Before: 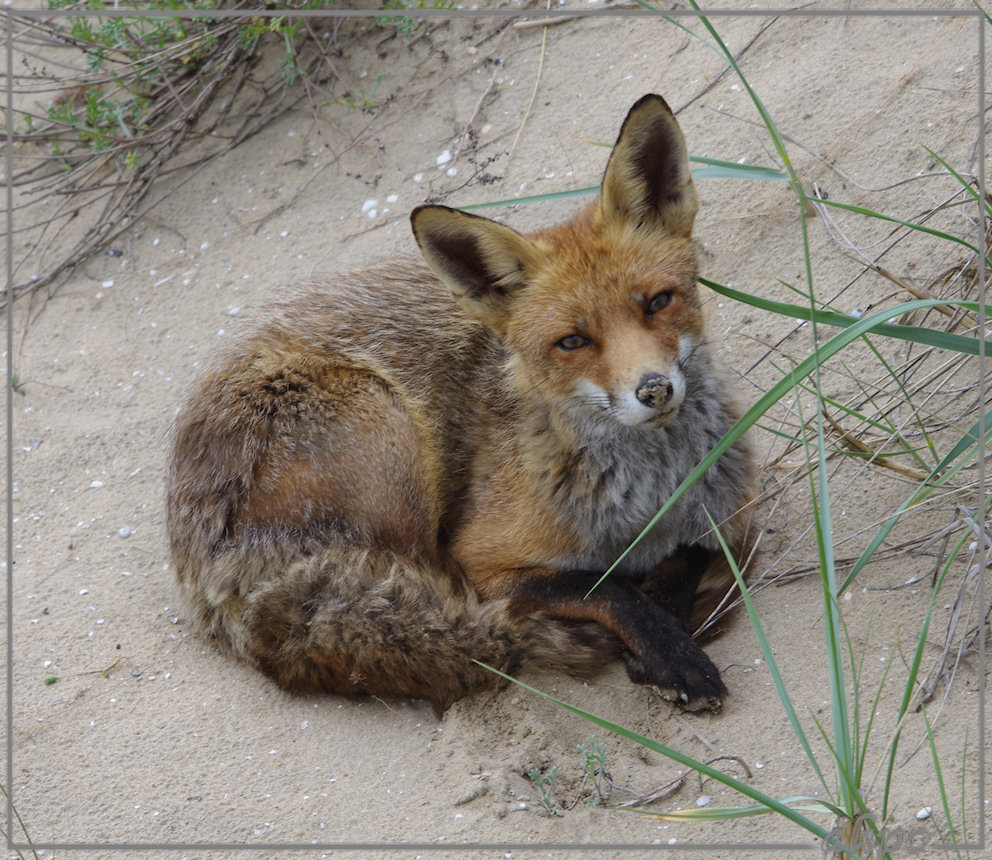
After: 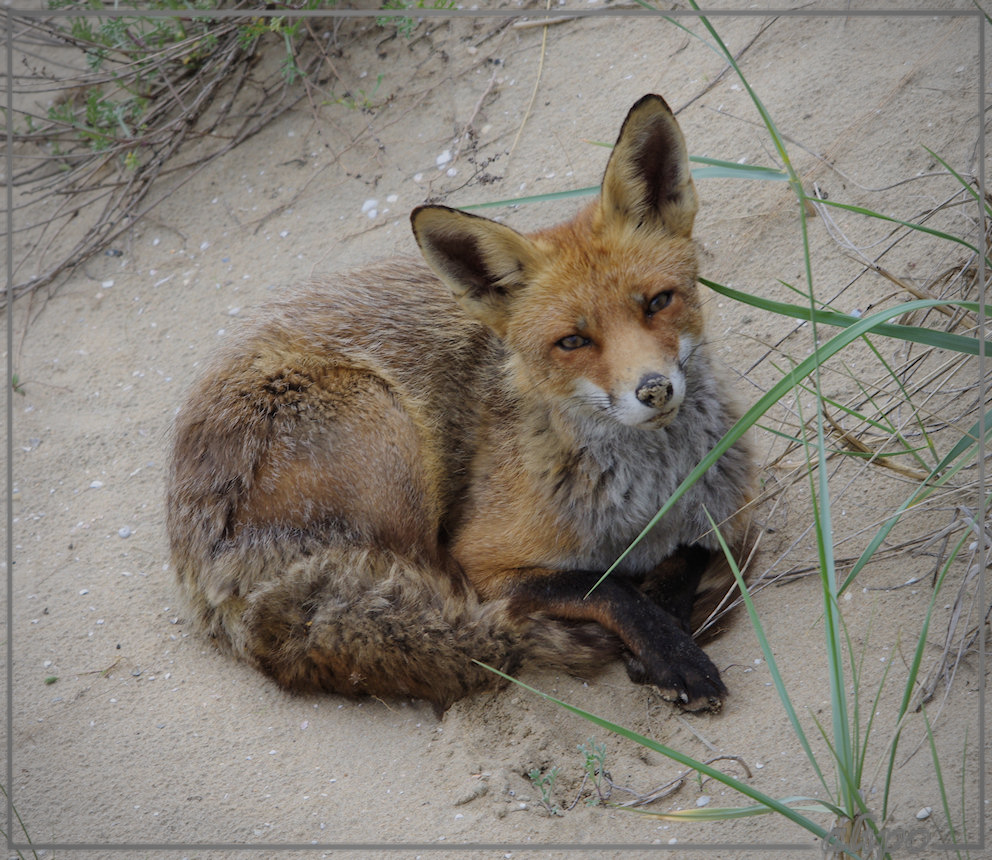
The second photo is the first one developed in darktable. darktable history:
filmic rgb: black relative exposure -15 EV, white relative exposure 3 EV, threshold 6 EV, target black luminance 0%, hardness 9.27, latitude 99%, contrast 0.912, shadows ↔ highlights balance 0.505%, add noise in highlights 0, color science v3 (2019), use custom middle-gray values true, iterations of high-quality reconstruction 0, contrast in highlights soft, enable highlight reconstruction true
vignetting: fall-off radius 60.92%
